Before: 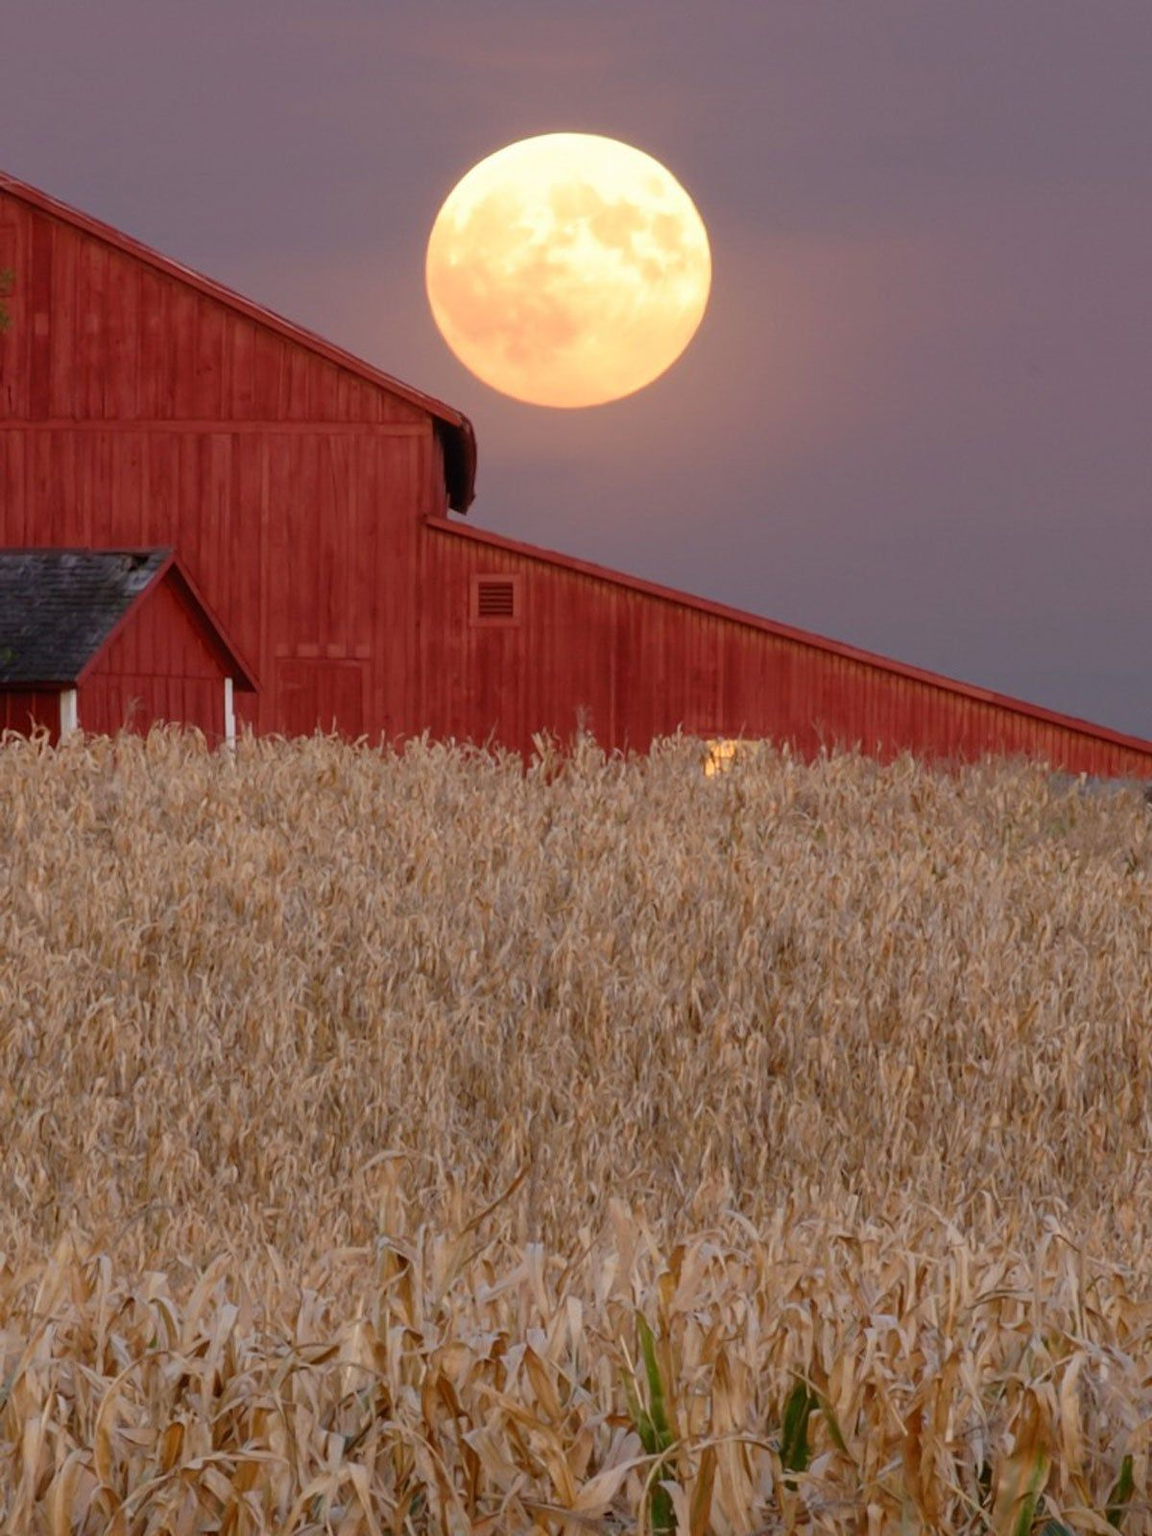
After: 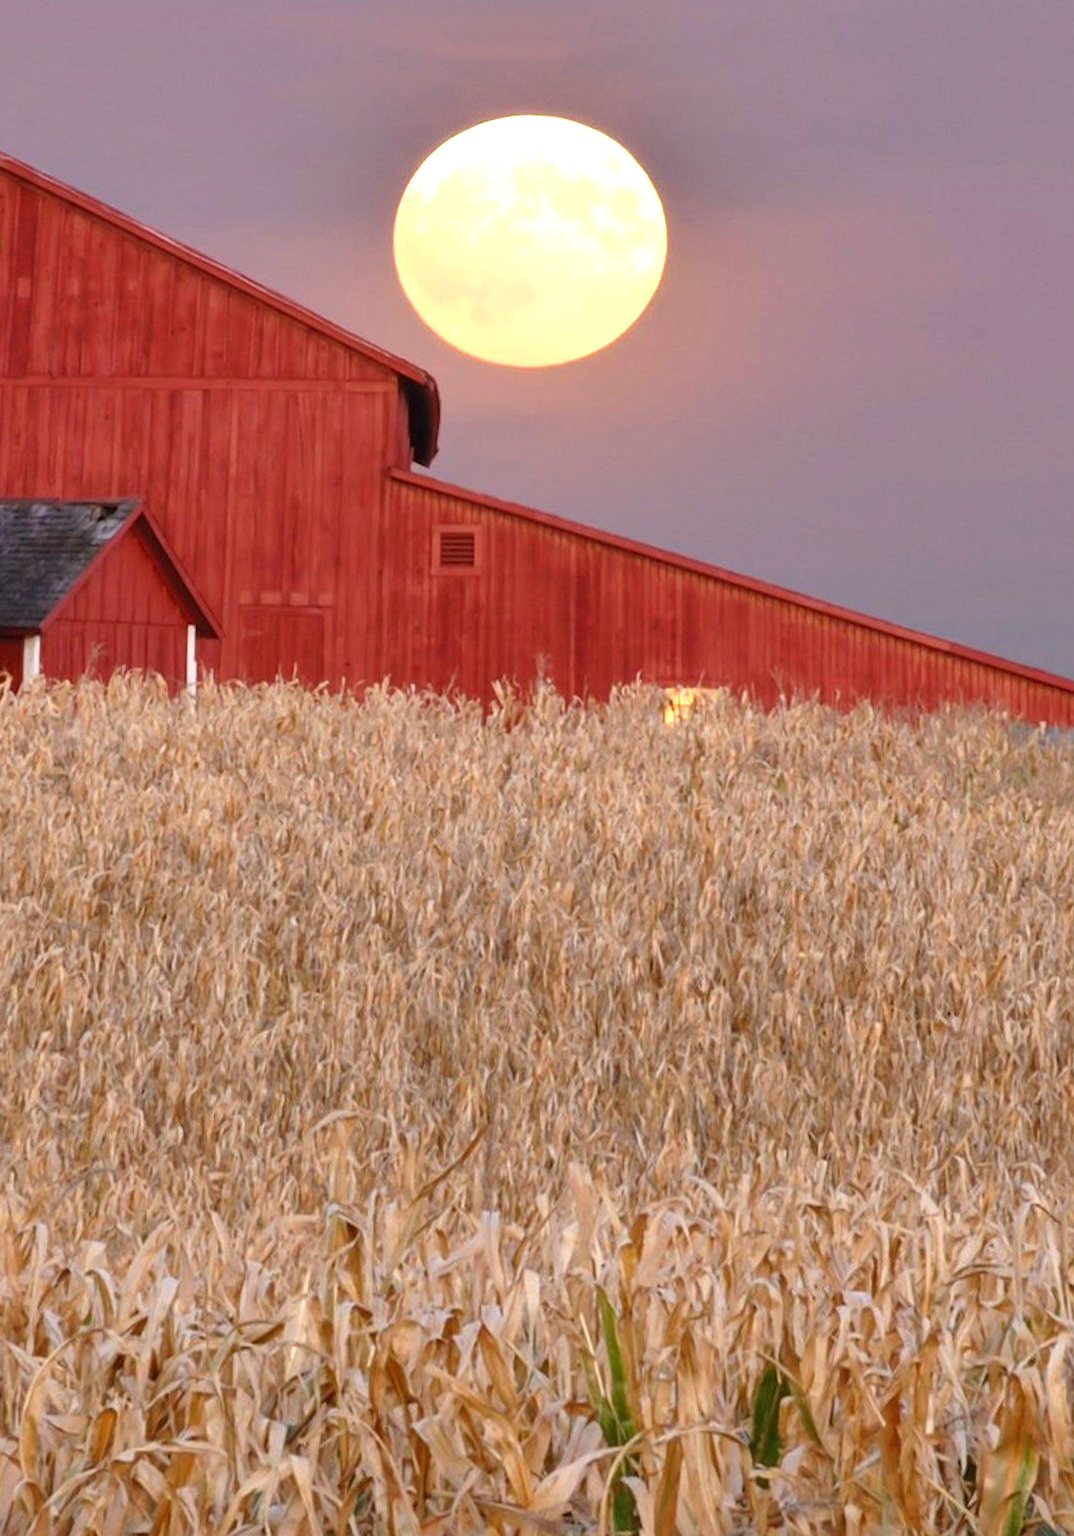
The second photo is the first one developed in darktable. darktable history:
rotate and perspective: rotation 0.215°, lens shift (vertical) -0.139, crop left 0.069, crop right 0.939, crop top 0.002, crop bottom 0.996
shadows and highlights: soften with gaussian
exposure: black level correction 0, exposure 0.9 EV, compensate highlight preservation false
